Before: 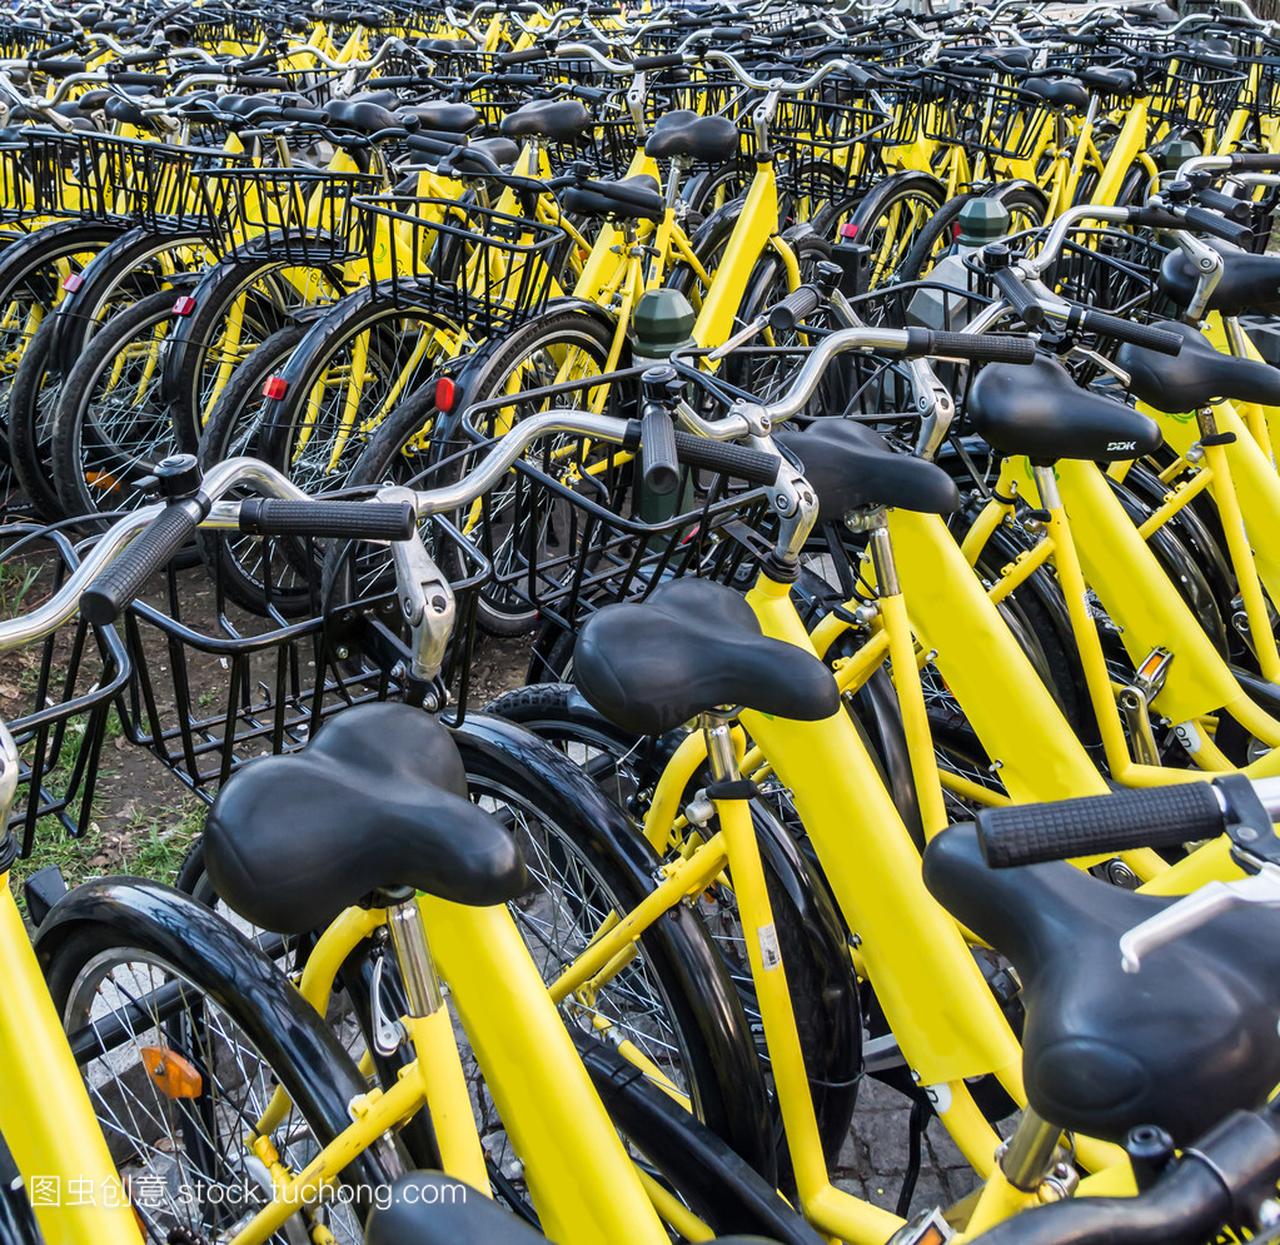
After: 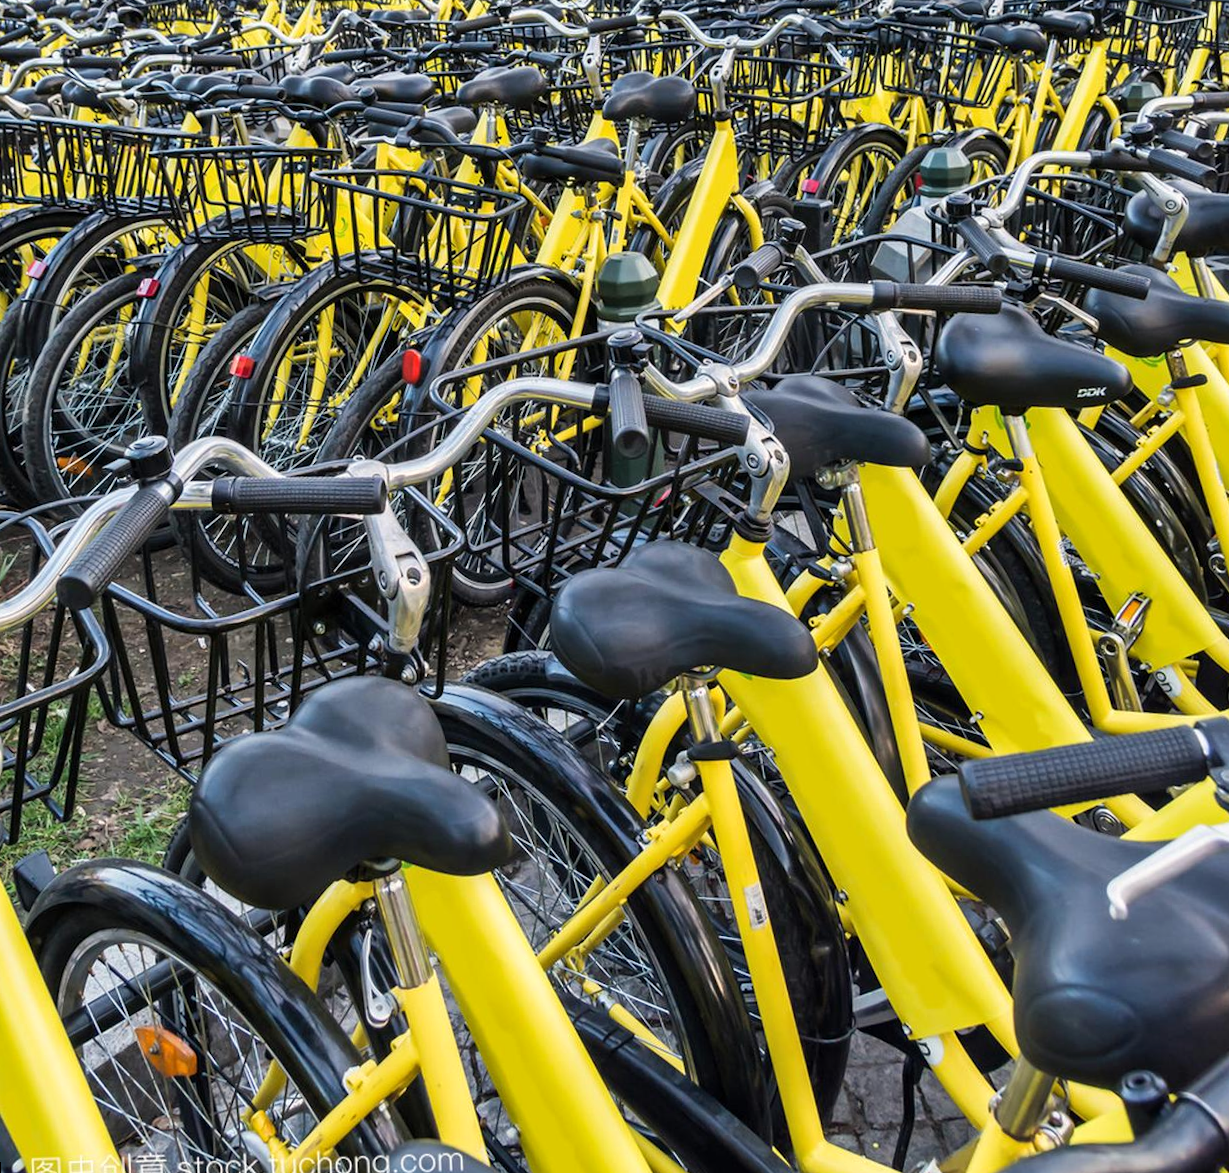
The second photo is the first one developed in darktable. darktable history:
shadows and highlights: soften with gaussian
white balance: red 1.009, blue 0.985
rotate and perspective: rotation -2.12°, lens shift (vertical) 0.009, lens shift (horizontal) -0.008, automatic cropping original format, crop left 0.036, crop right 0.964, crop top 0.05, crop bottom 0.959
